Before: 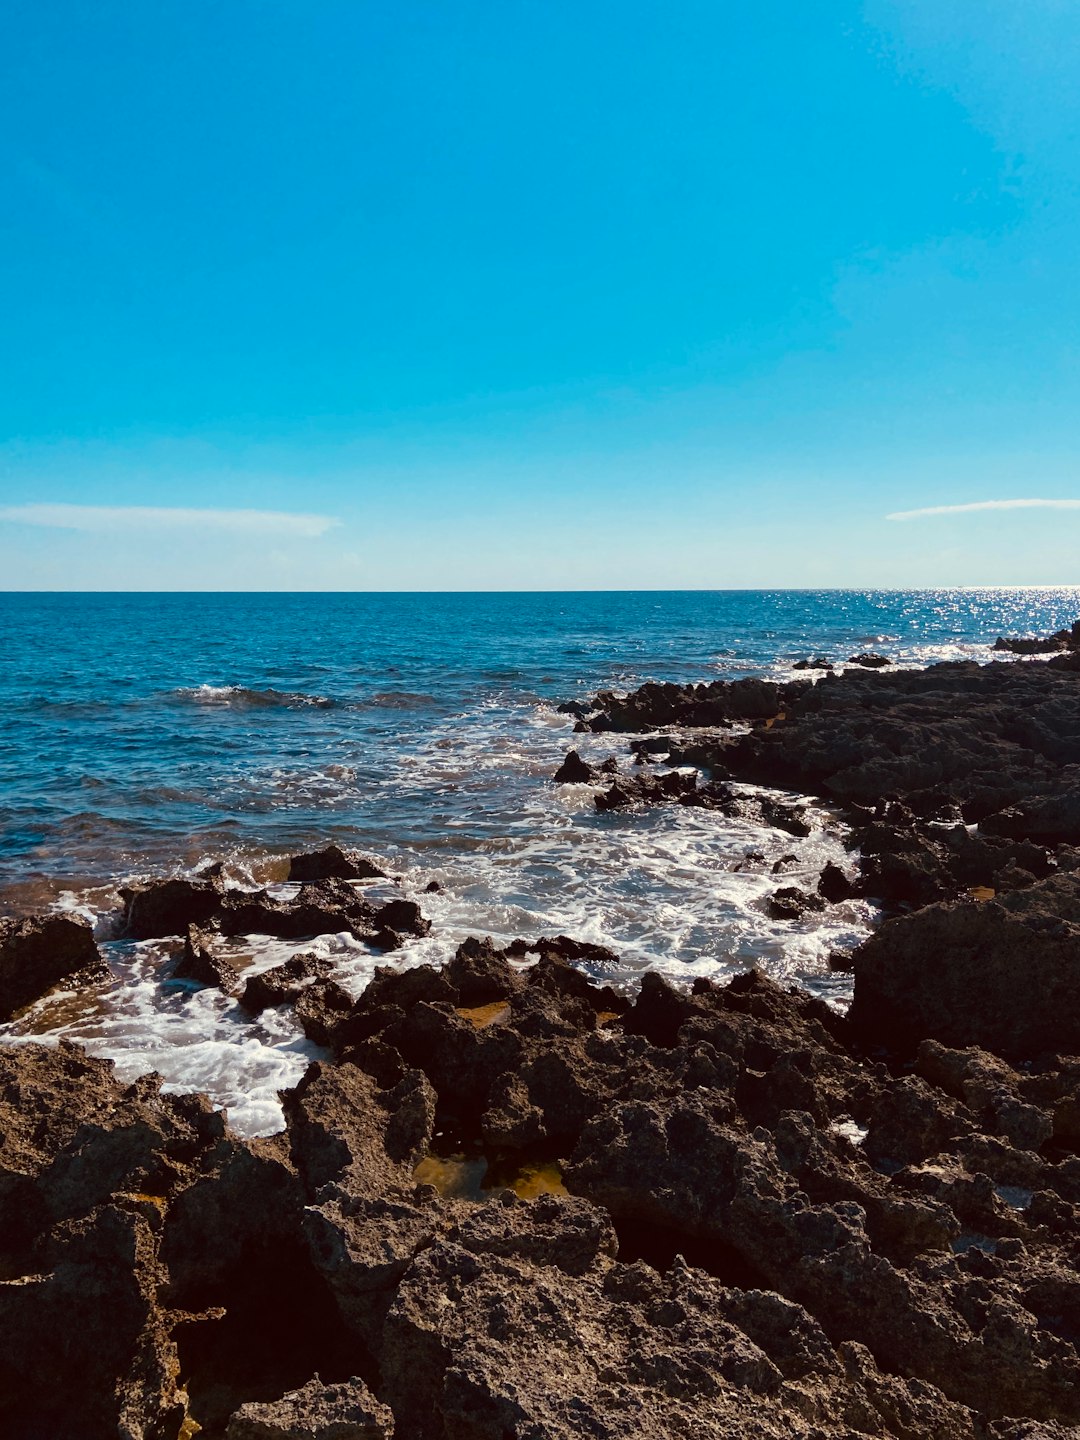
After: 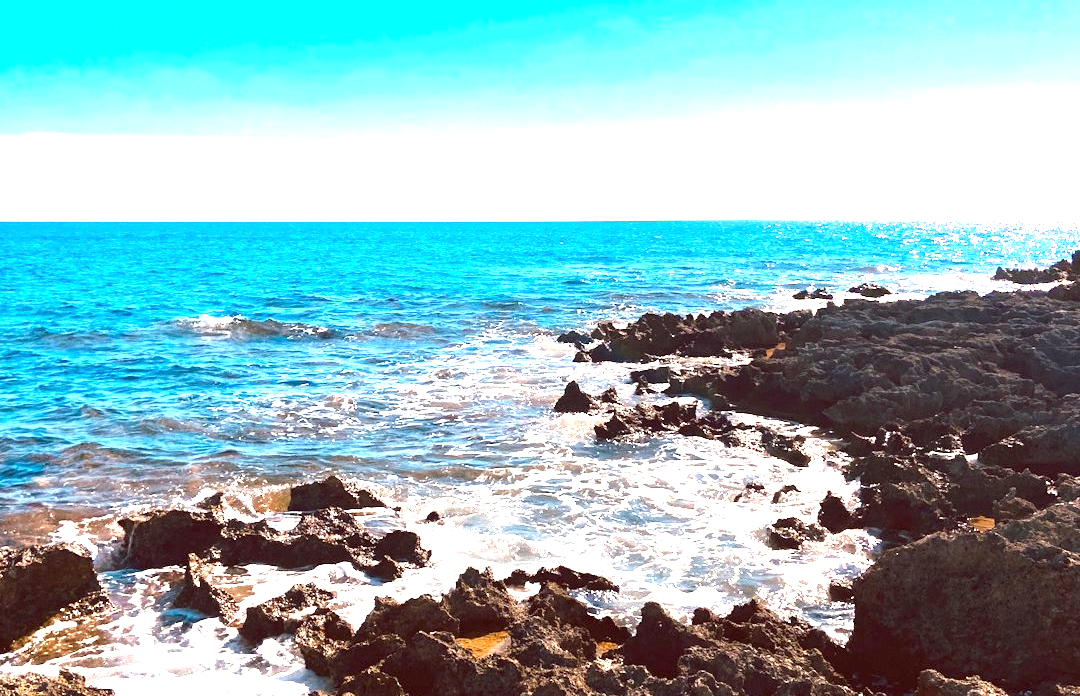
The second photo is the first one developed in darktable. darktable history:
crop and rotate: top 25.73%, bottom 25.909%
exposure: black level correction 0, exposure 2.092 EV, compensate highlight preservation false
